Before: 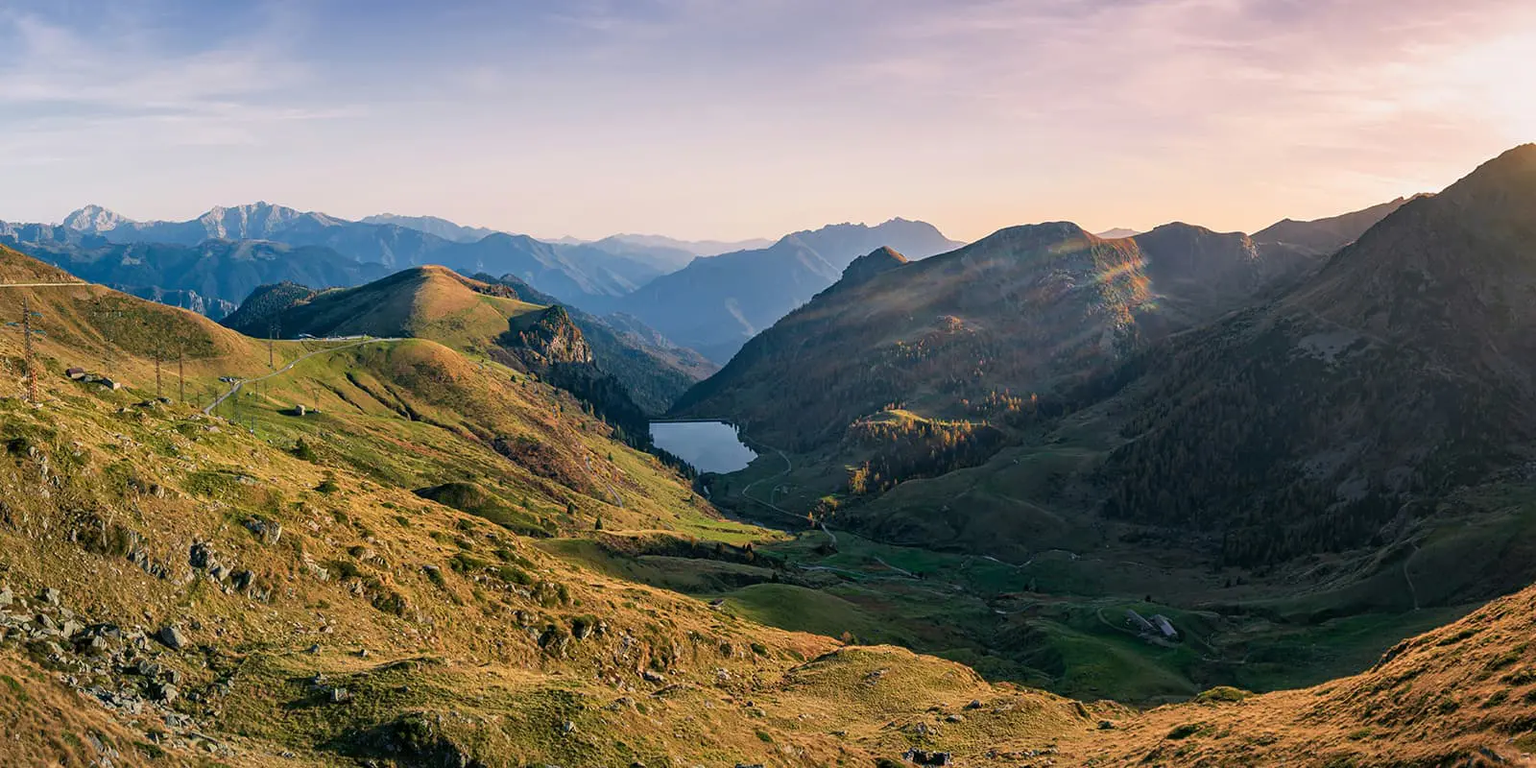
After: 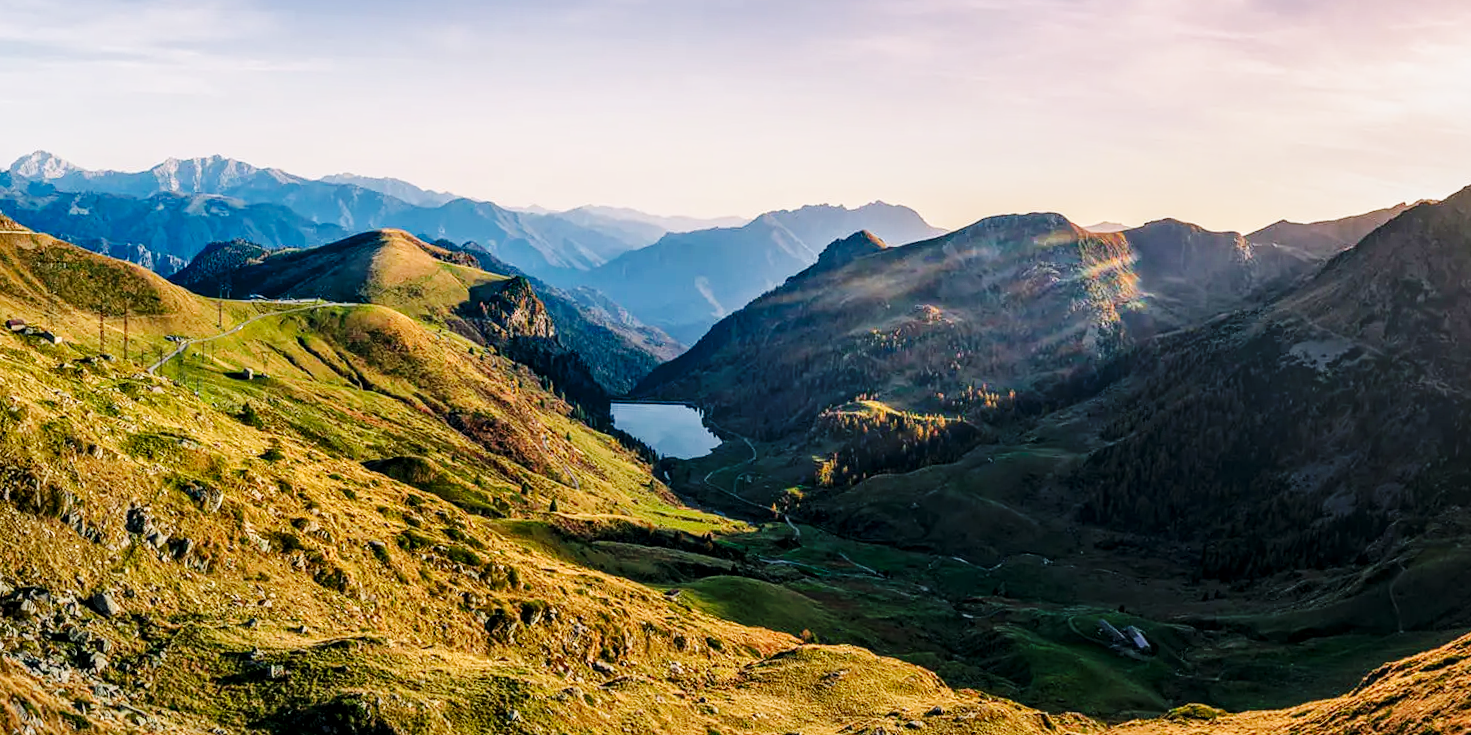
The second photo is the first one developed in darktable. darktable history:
local contrast: on, module defaults
crop and rotate: angle -2.53°
exposure: black level correction 0.005, exposure 0.016 EV, compensate highlight preservation false
base curve: curves: ch0 [(0, 0) (0.036, 0.025) (0.121, 0.166) (0.206, 0.329) (0.605, 0.79) (1, 1)], preserve colors none
